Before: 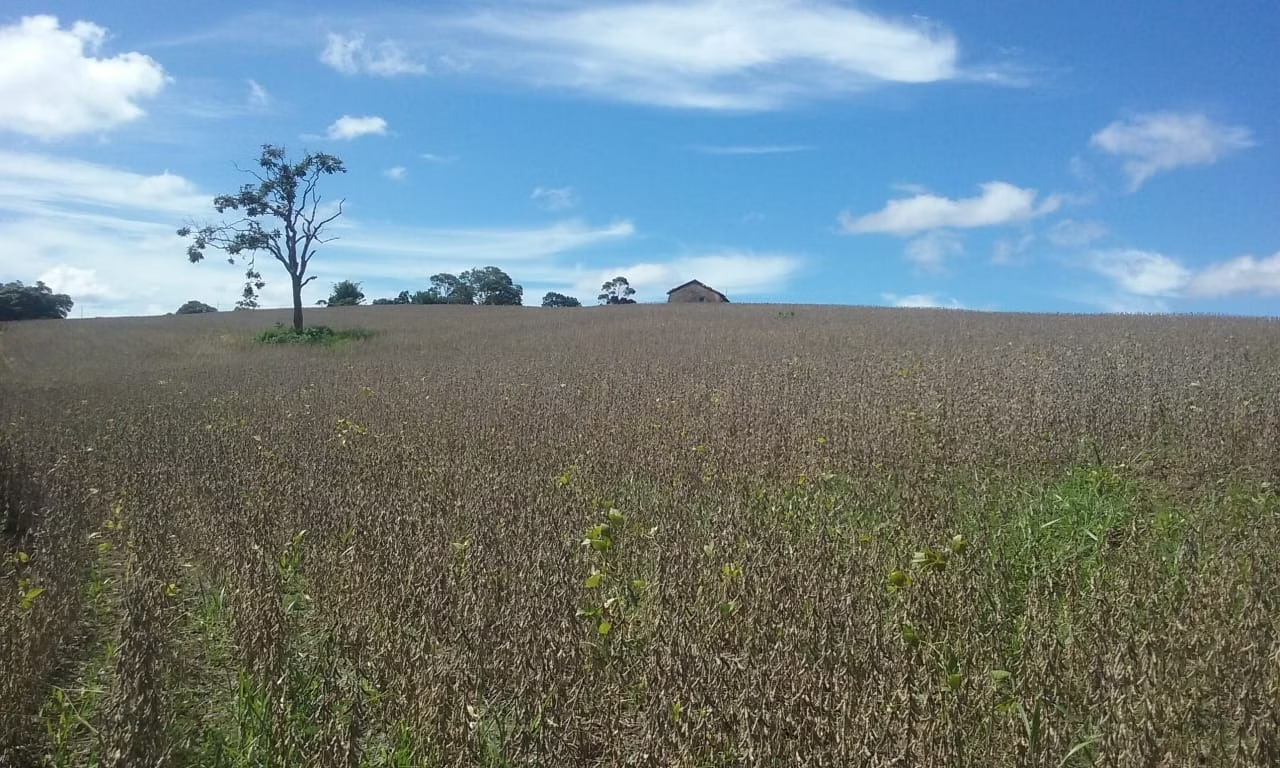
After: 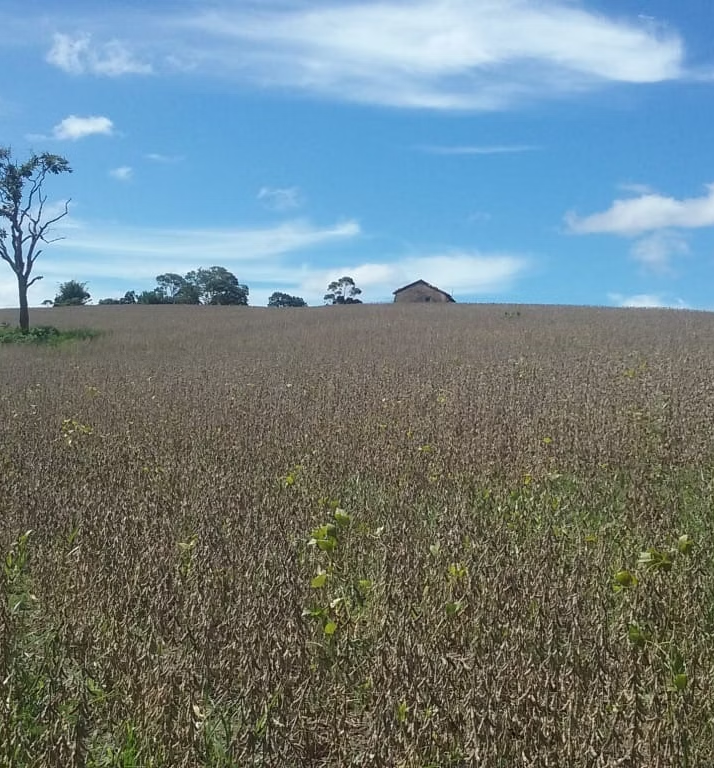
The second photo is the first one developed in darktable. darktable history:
crop: left 21.449%, right 22.704%
